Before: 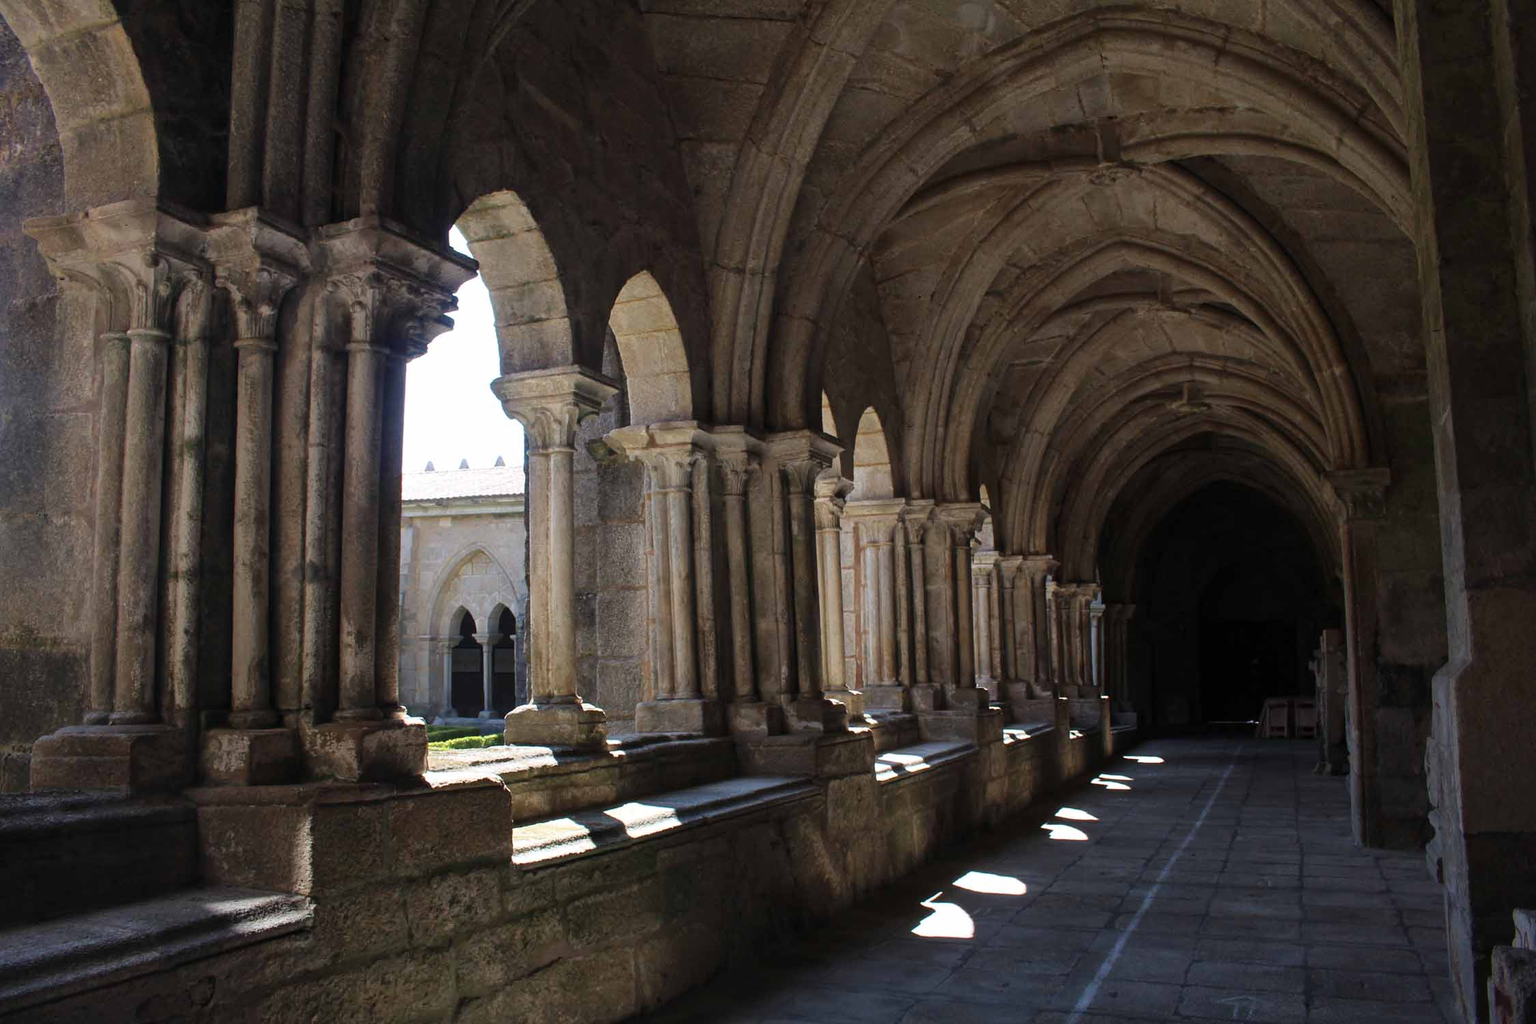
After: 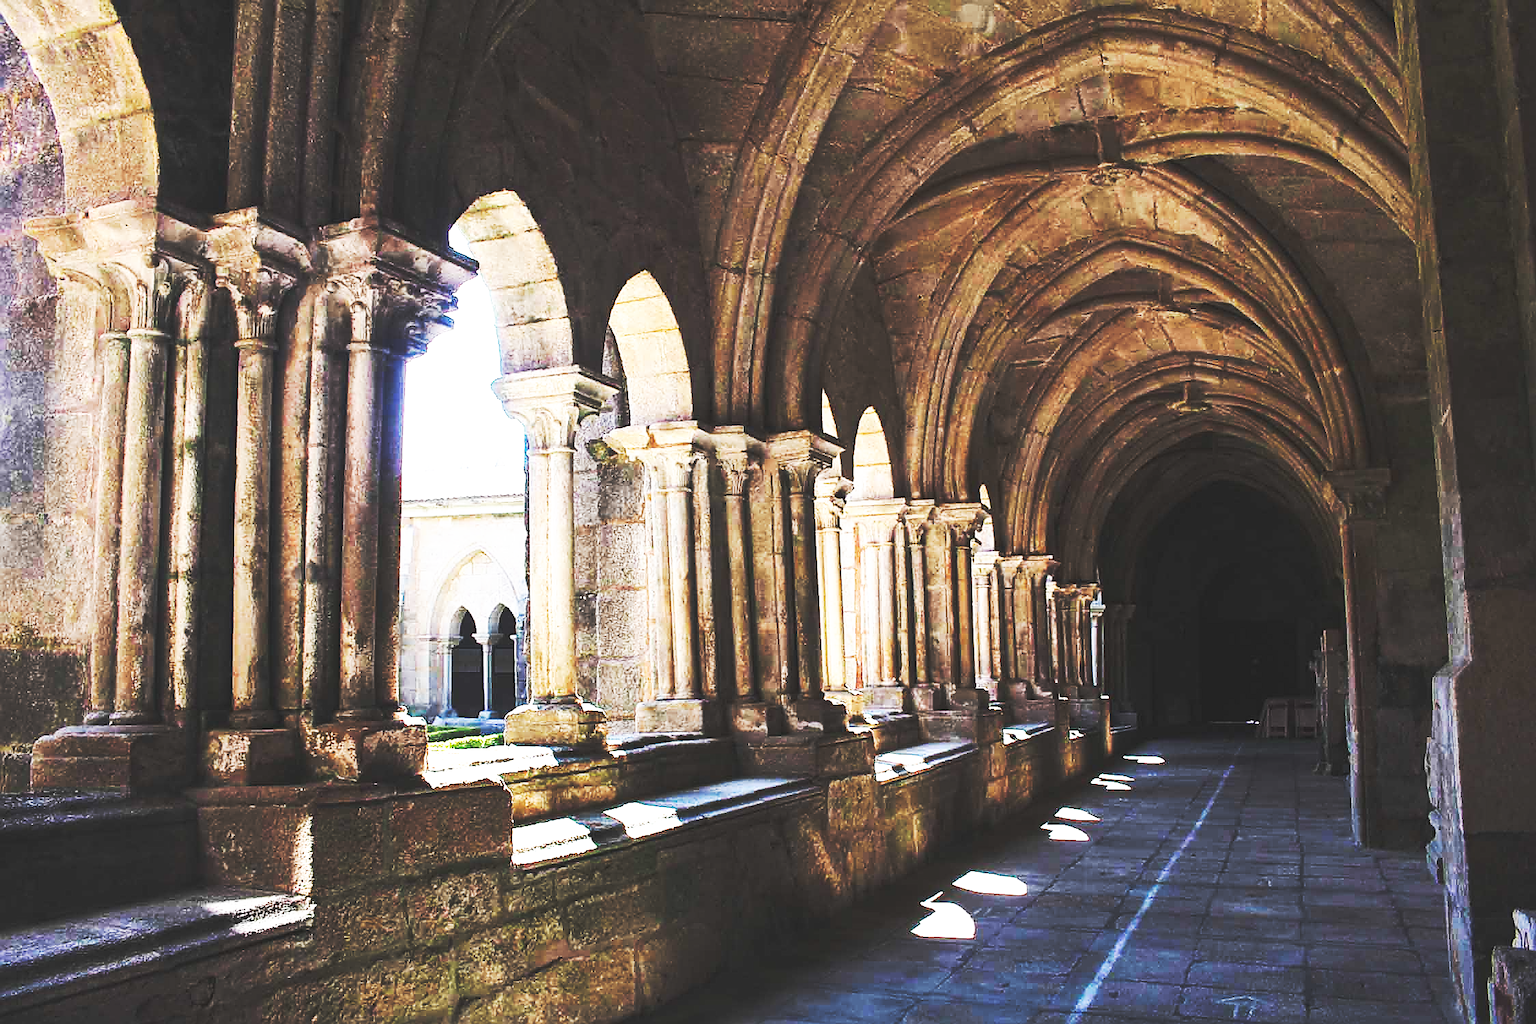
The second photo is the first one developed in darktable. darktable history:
base curve: curves: ch0 [(0, 0.015) (0.085, 0.116) (0.134, 0.298) (0.19, 0.545) (0.296, 0.764) (0.599, 0.982) (1, 1)], preserve colors none
exposure: black level correction 0, exposure 0.953 EV, compensate highlight preservation false
sharpen: radius 1.39, amount 1.258, threshold 0.63
